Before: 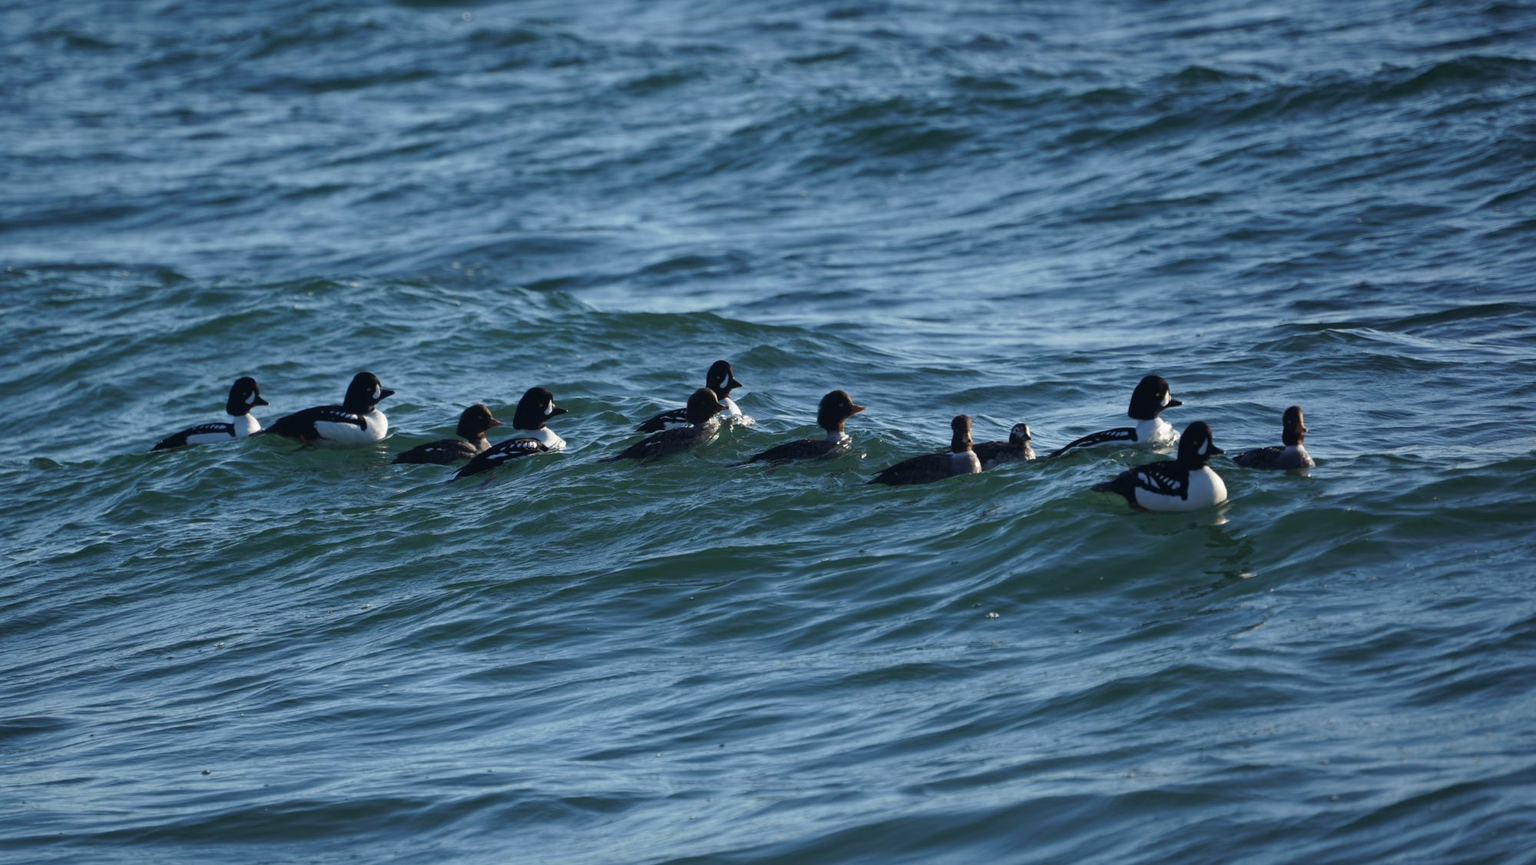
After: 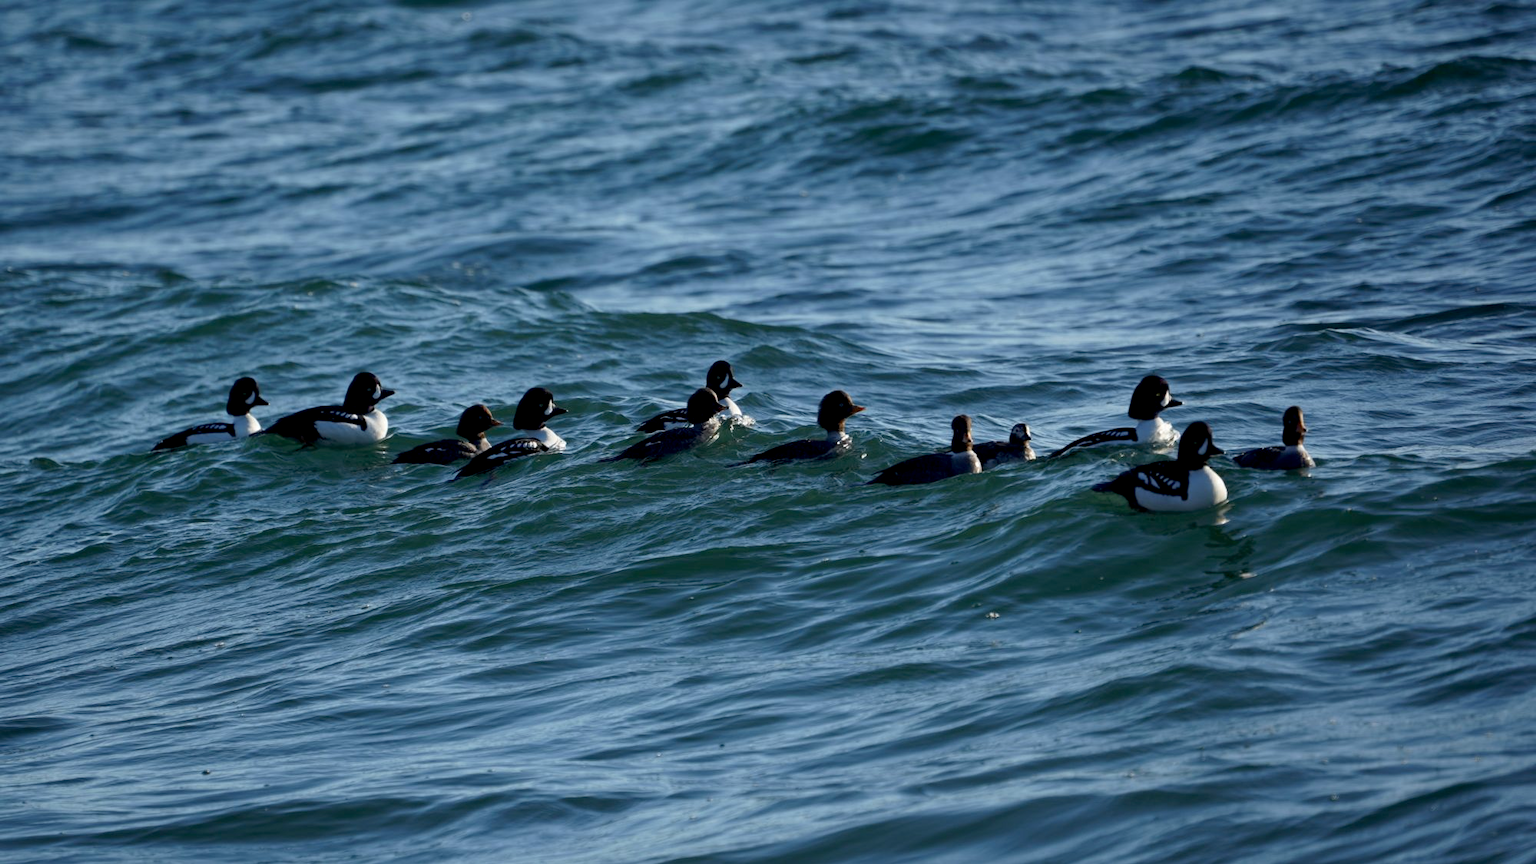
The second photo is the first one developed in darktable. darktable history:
exposure: black level correction 0.011, compensate highlight preservation false
